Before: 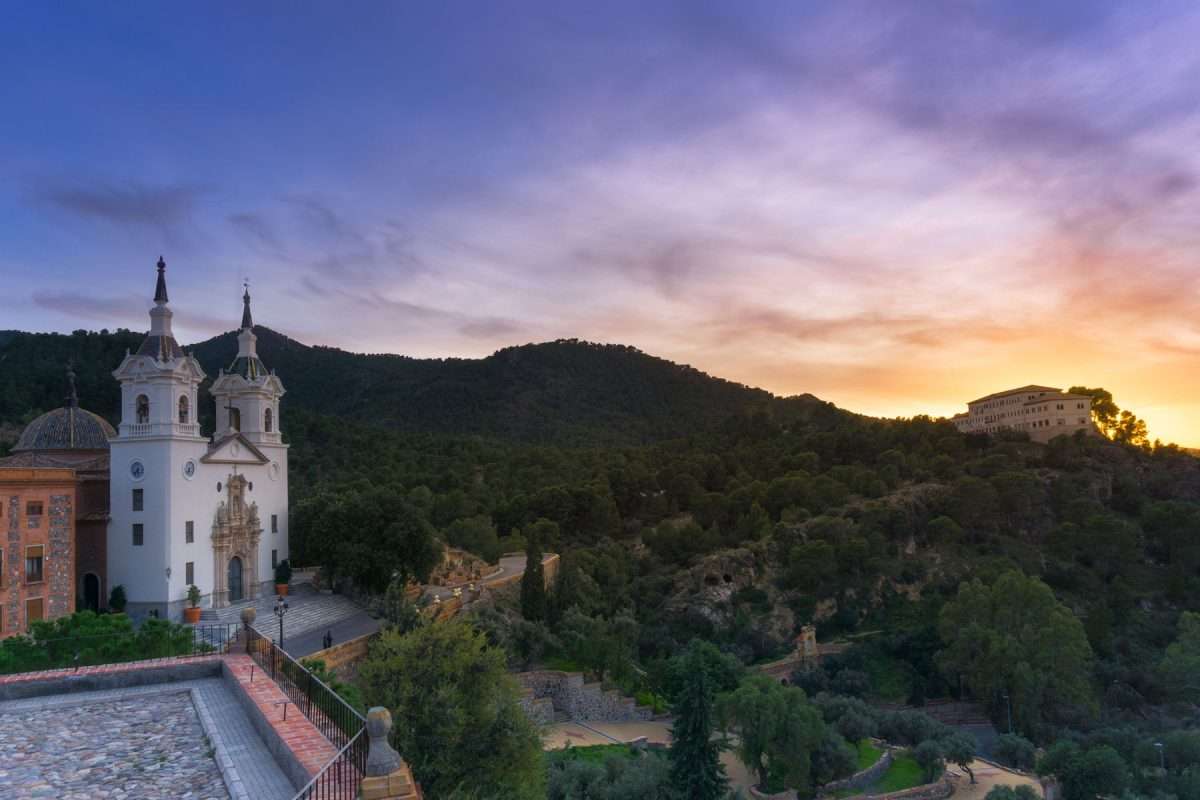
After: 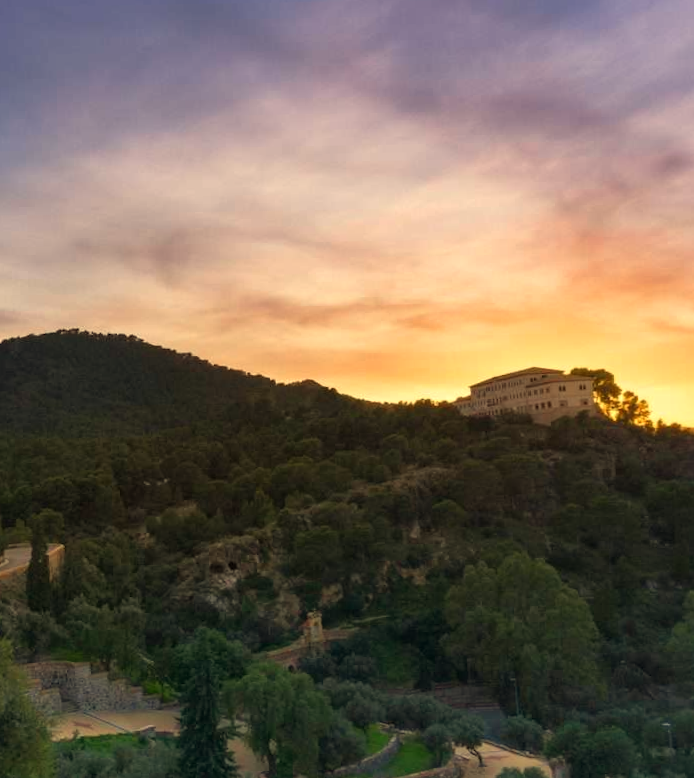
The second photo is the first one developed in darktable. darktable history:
white balance: red 1.08, blue 0.791
rotate and perspective: rotation -1°, crop left 0.011, crop right 0.989, crop top 0.025, crop bottom 0.975
crop: left 41.402%
